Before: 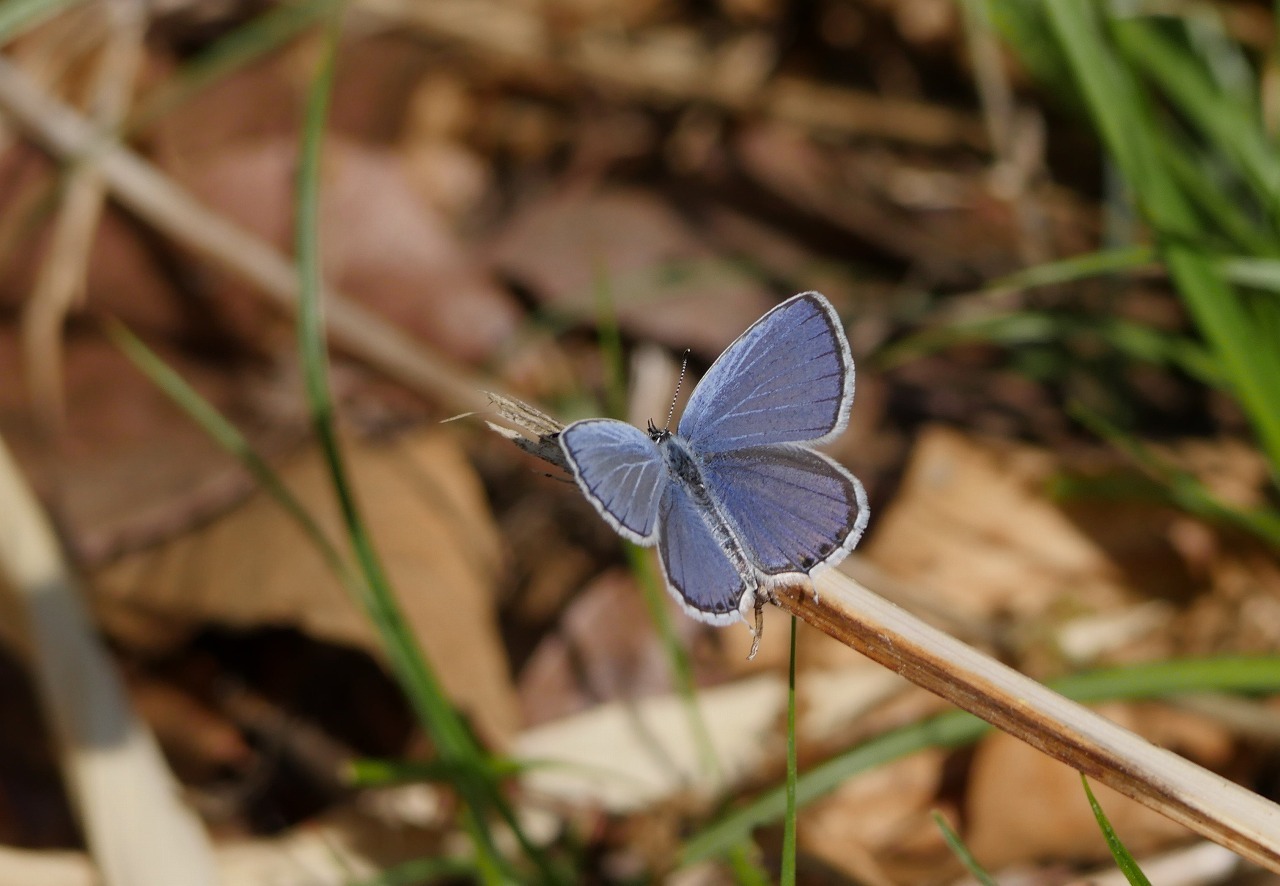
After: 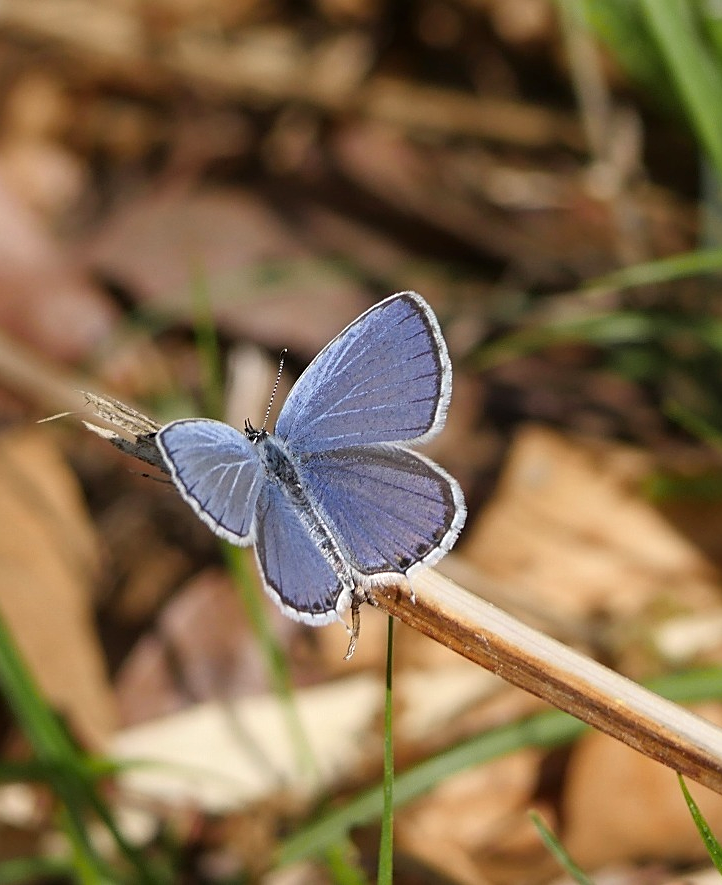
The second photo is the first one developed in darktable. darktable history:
crop: left 31.517%, top 0.008%, right 12.001%
sharpen: on, module defaults
exposure: black level correction 0, exposure 0.399 EV, compensate exposure bias true, compensate highlight preservation false
